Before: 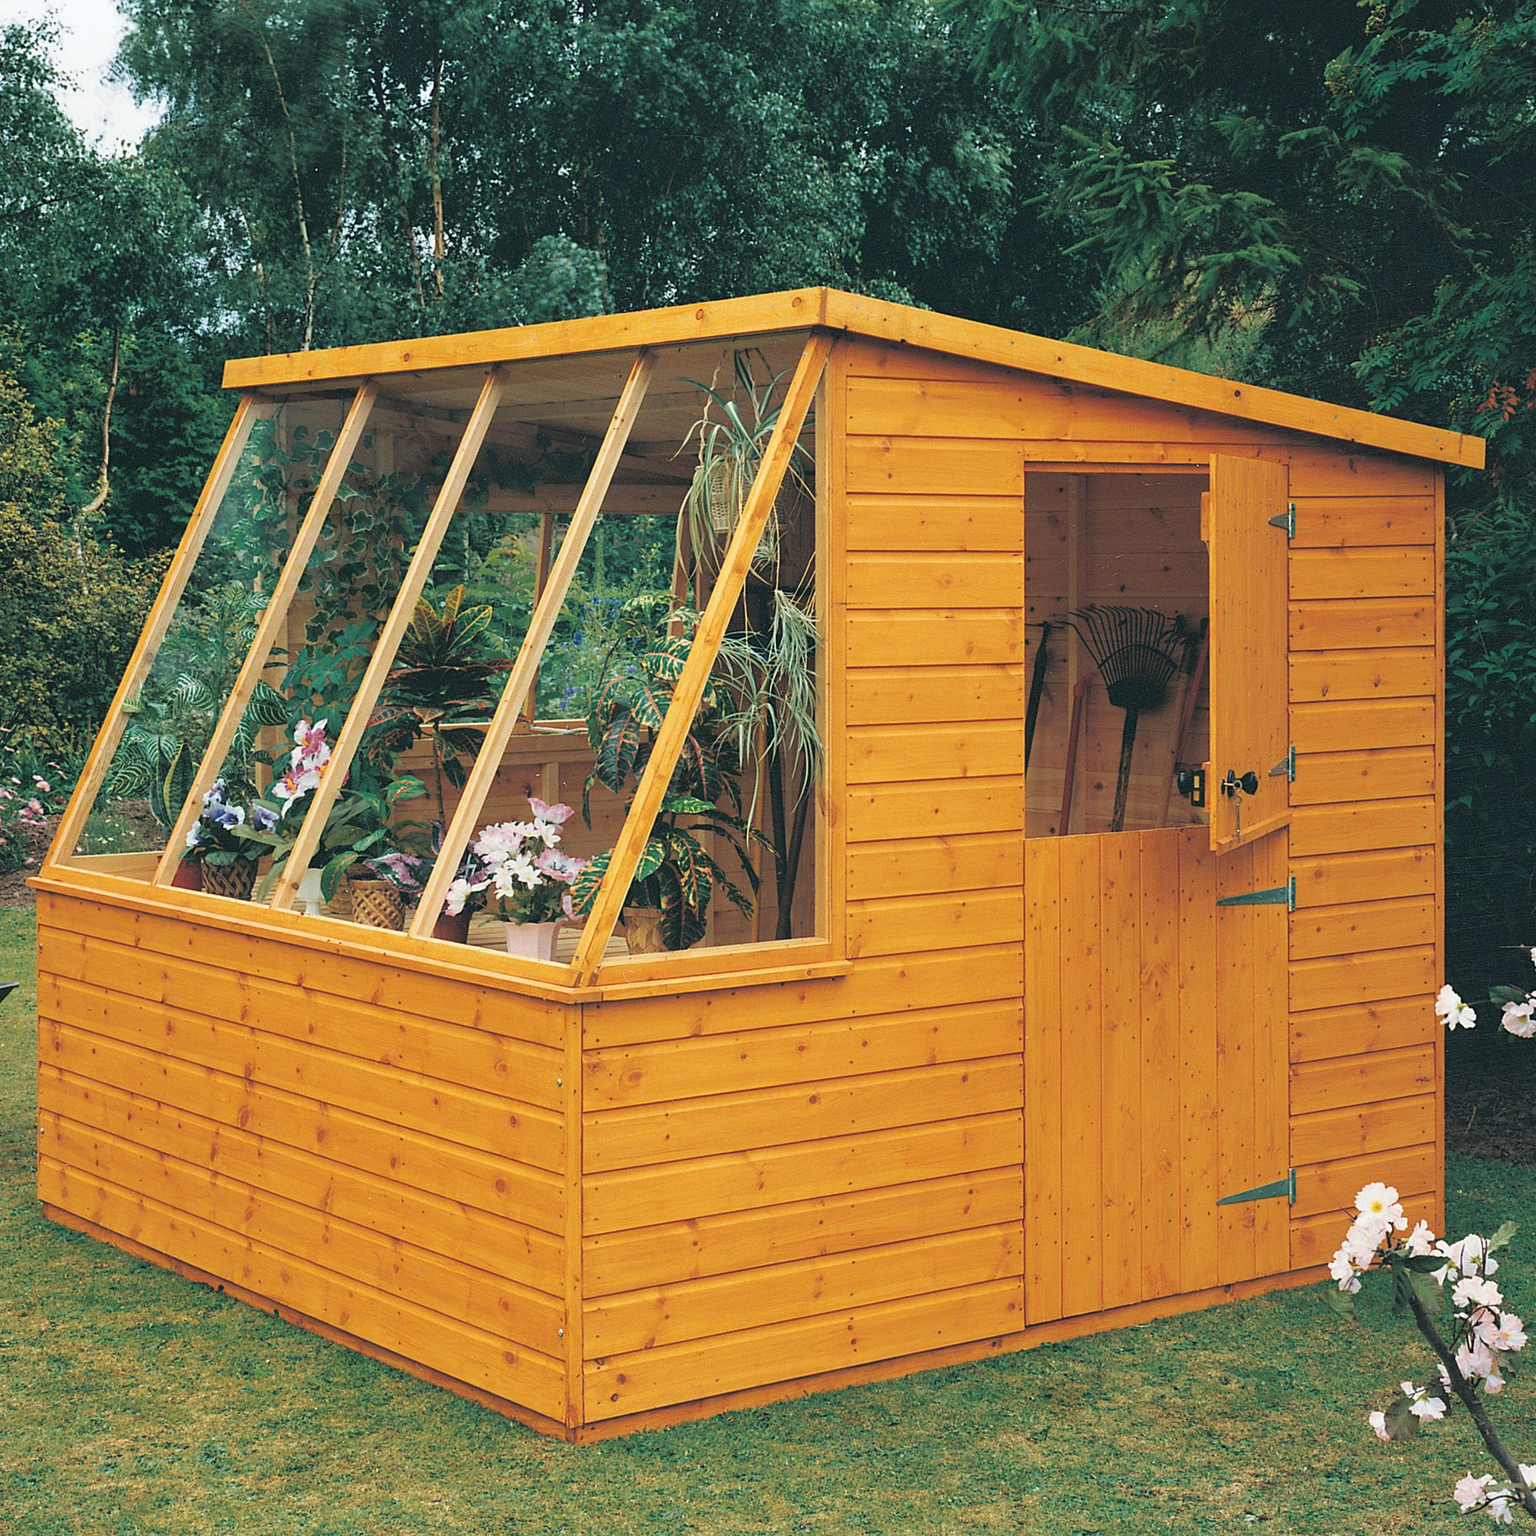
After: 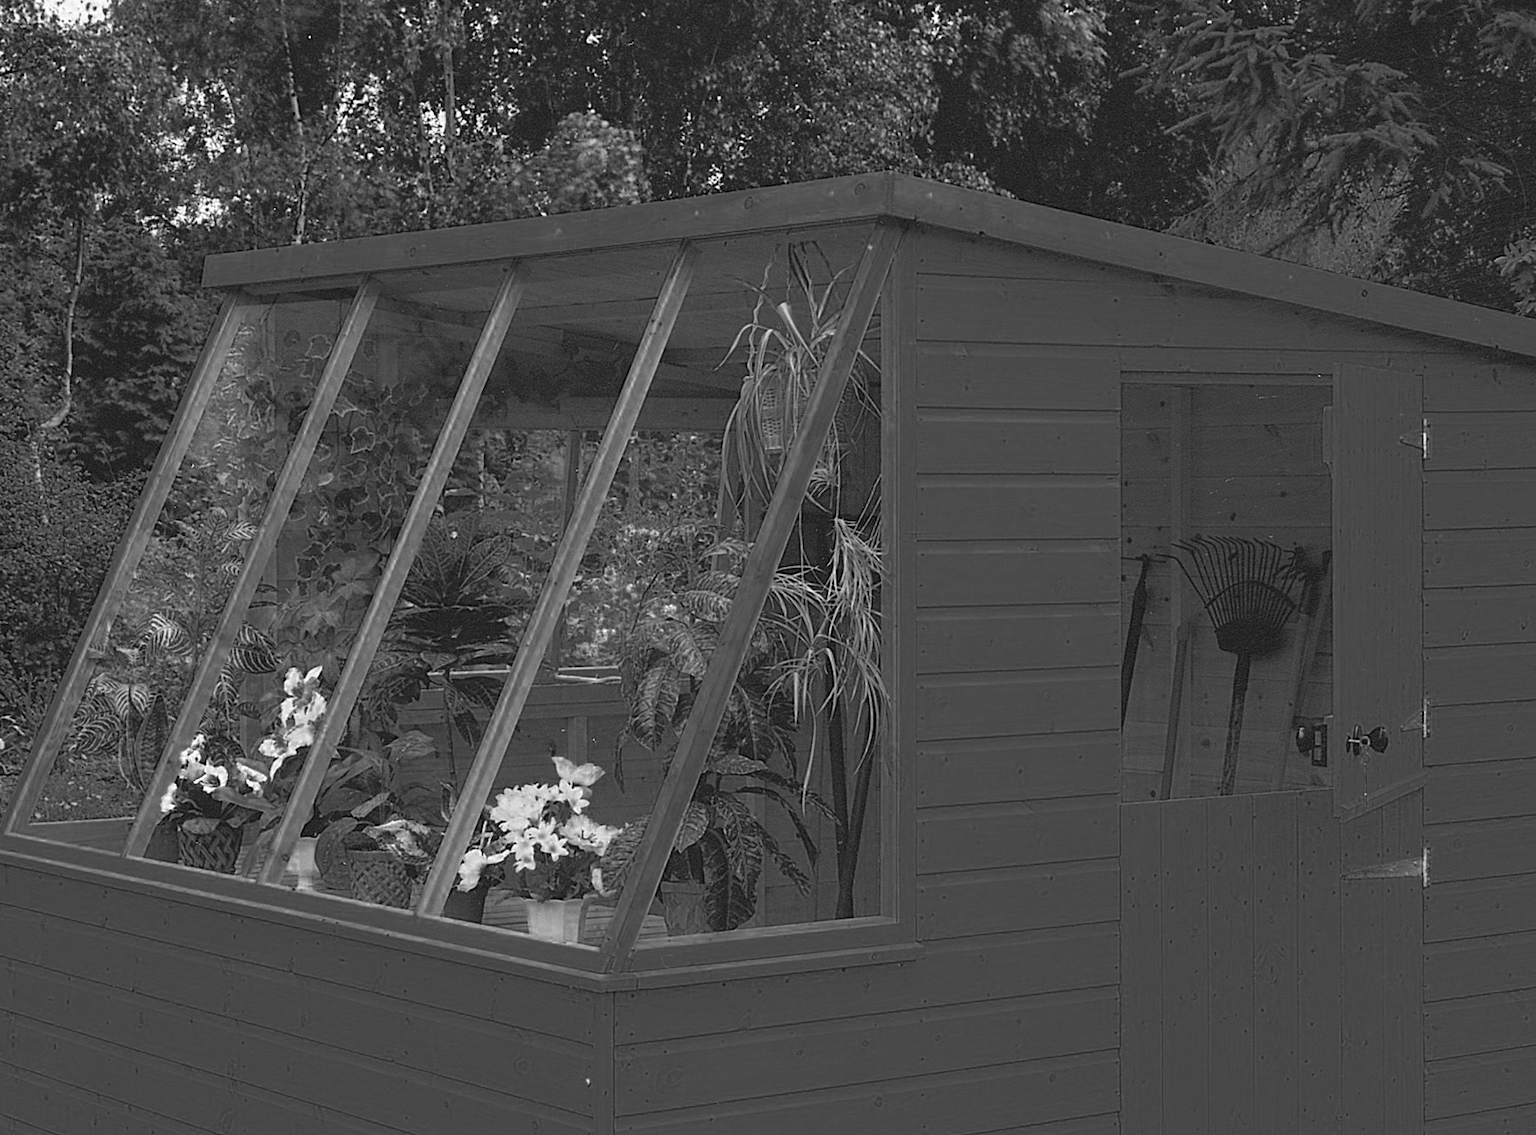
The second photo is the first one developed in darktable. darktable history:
white balance: red 0.978, blue 0.999
color zones: curves: ch0 [(0.287, 0.048) (0.493, 0.484) (0.737, 0.816)]; ch1 [(0, 0) (0.143, 0) (0.286, 0) (0.429, 0) (0.571, 0) (0.714, 0) (0.857, 0)]
crop: left 3.015%, top 8.969%, right 9.647%, bottom 26.457%
